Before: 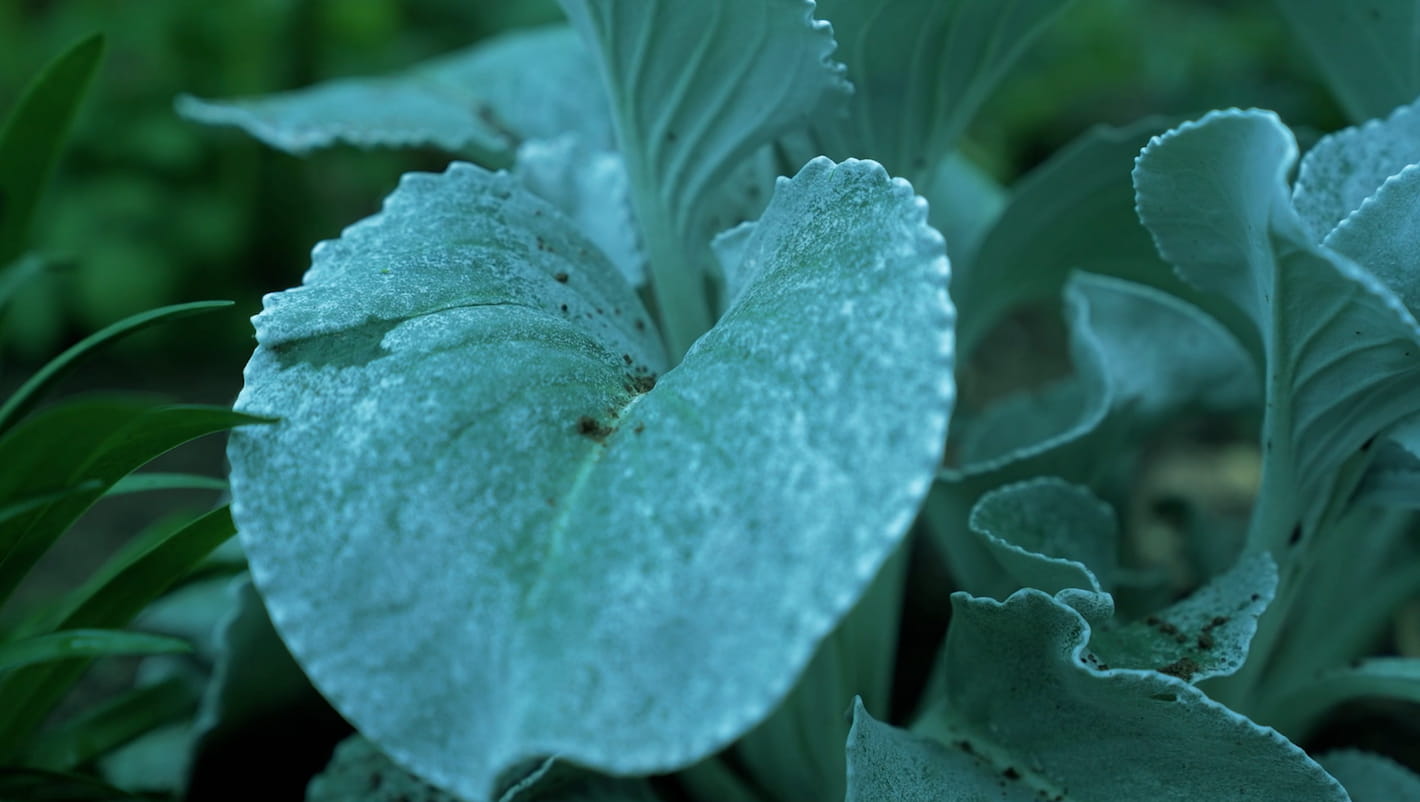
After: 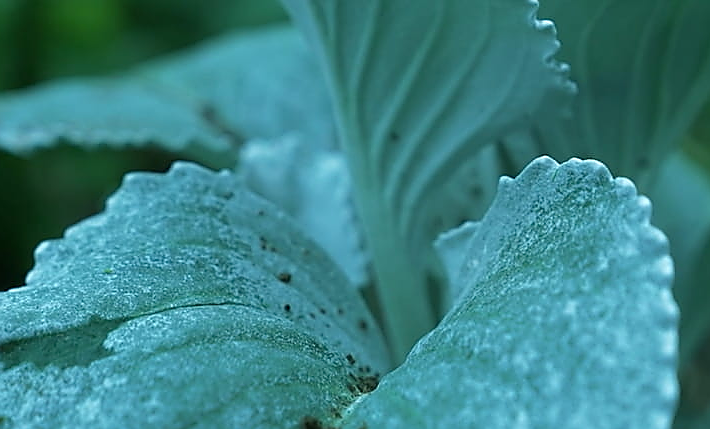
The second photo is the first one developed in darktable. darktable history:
crop: left 19.556%, right 30.401%, bottom 46.458%
sharpen: radius 1.4, amount 1.25, threshold 0.7
